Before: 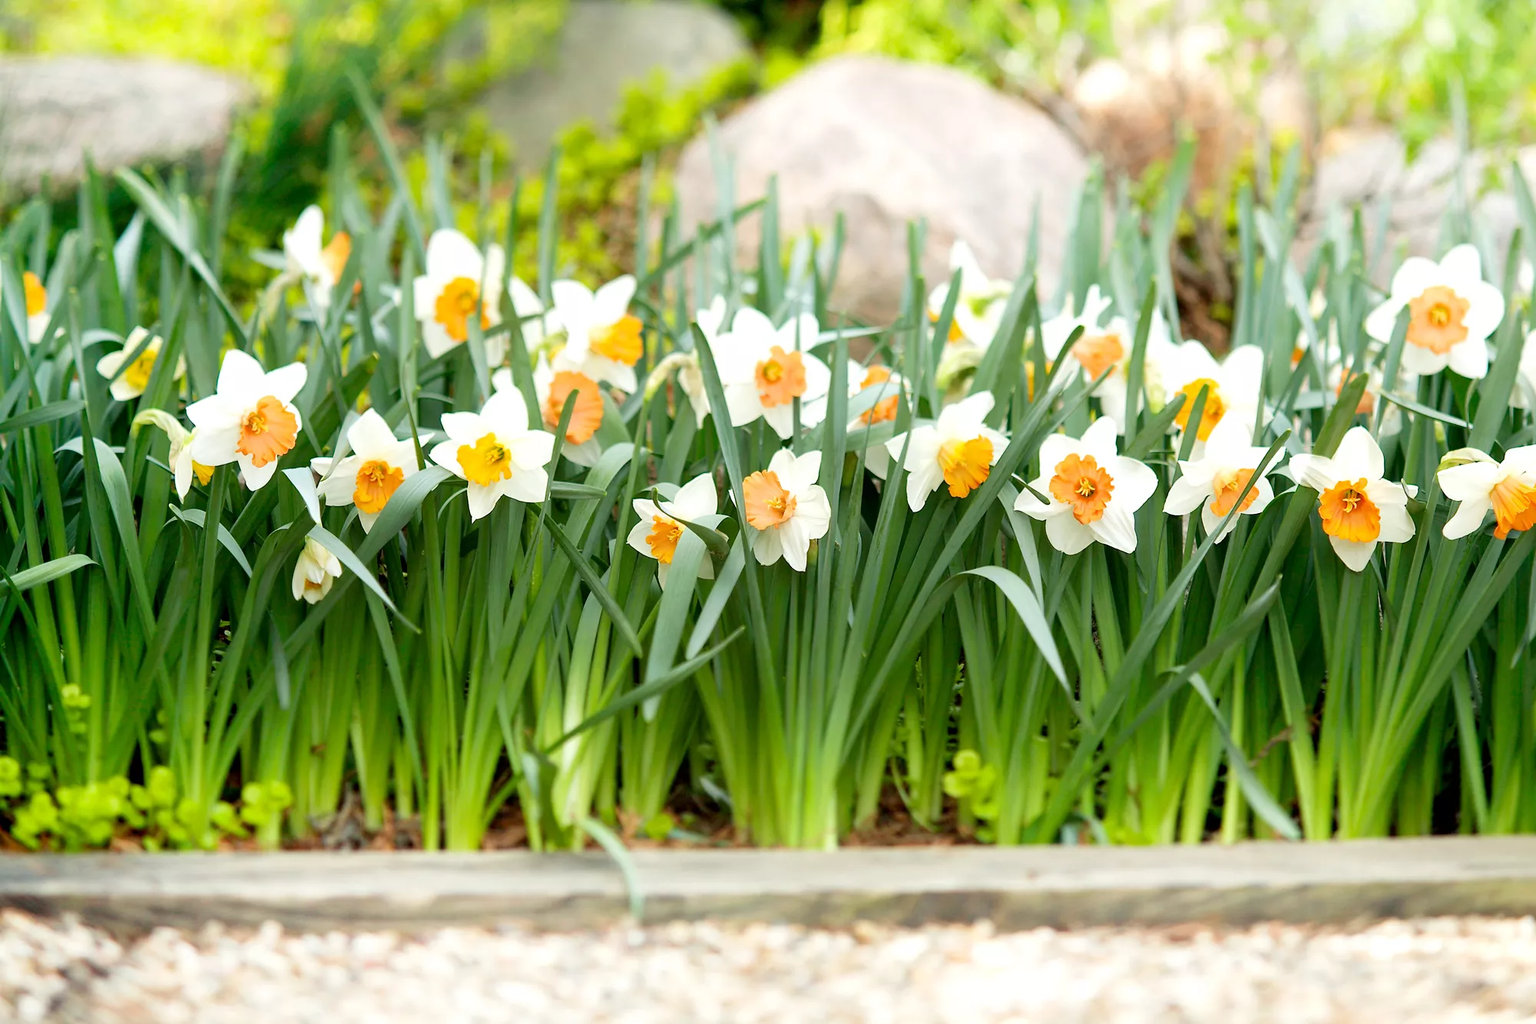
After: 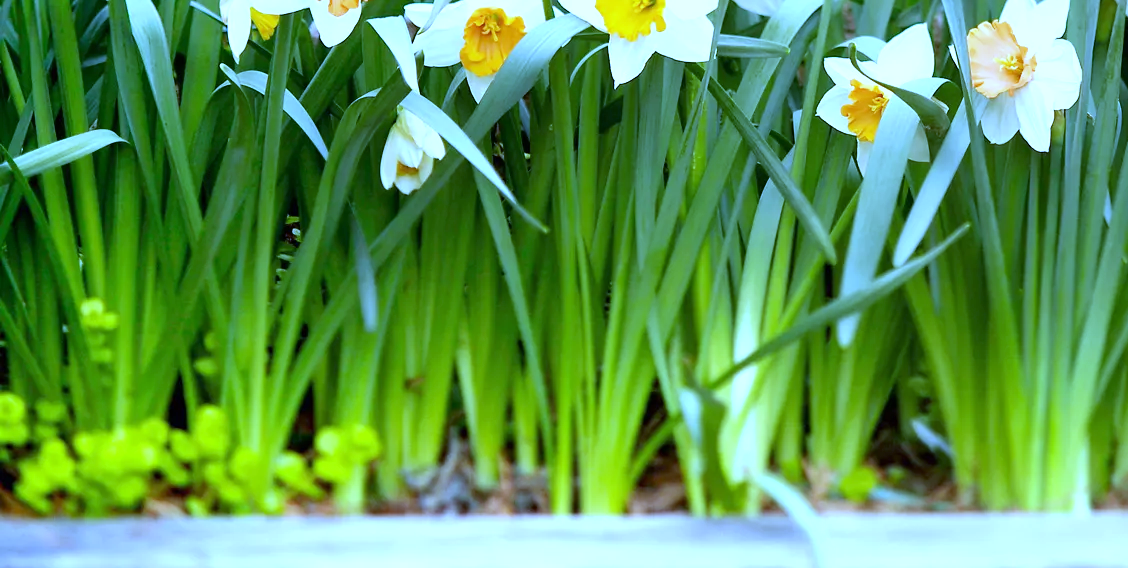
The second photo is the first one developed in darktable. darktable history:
white balance: red 0.766, blue 1.537
exposure: black level correction 0, exposure 0.5 EV, compensate exposure bias true, compensate highlight preservation false
crop: top 44.483%, right 43.593%, bottom 12.892%
